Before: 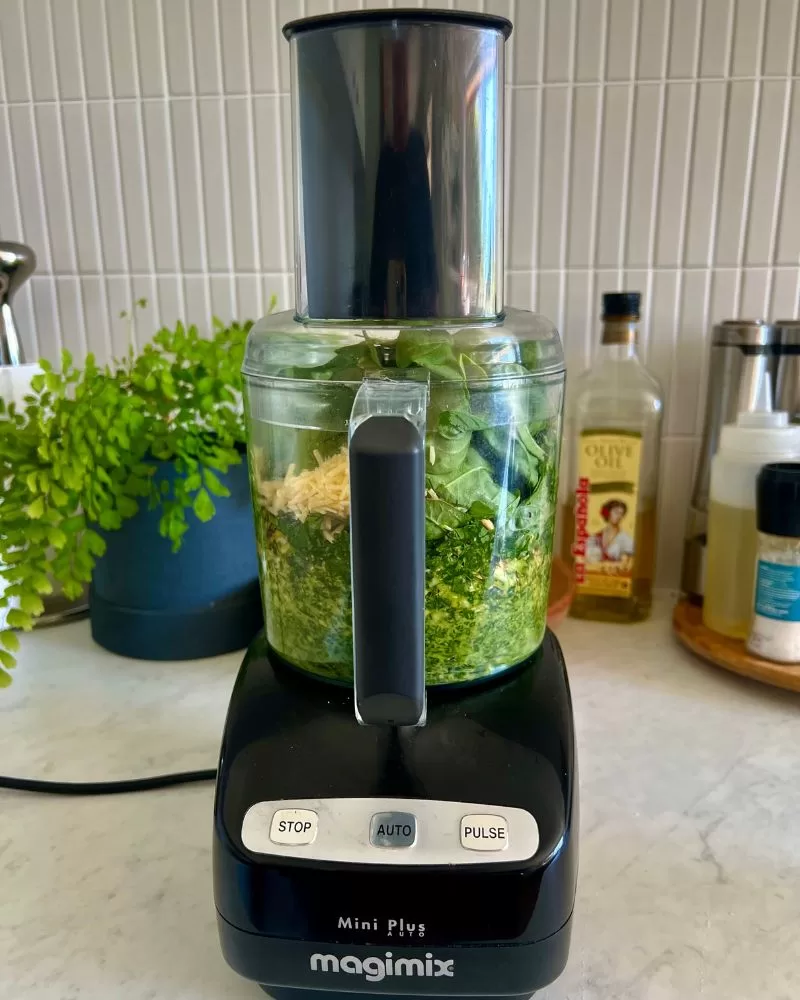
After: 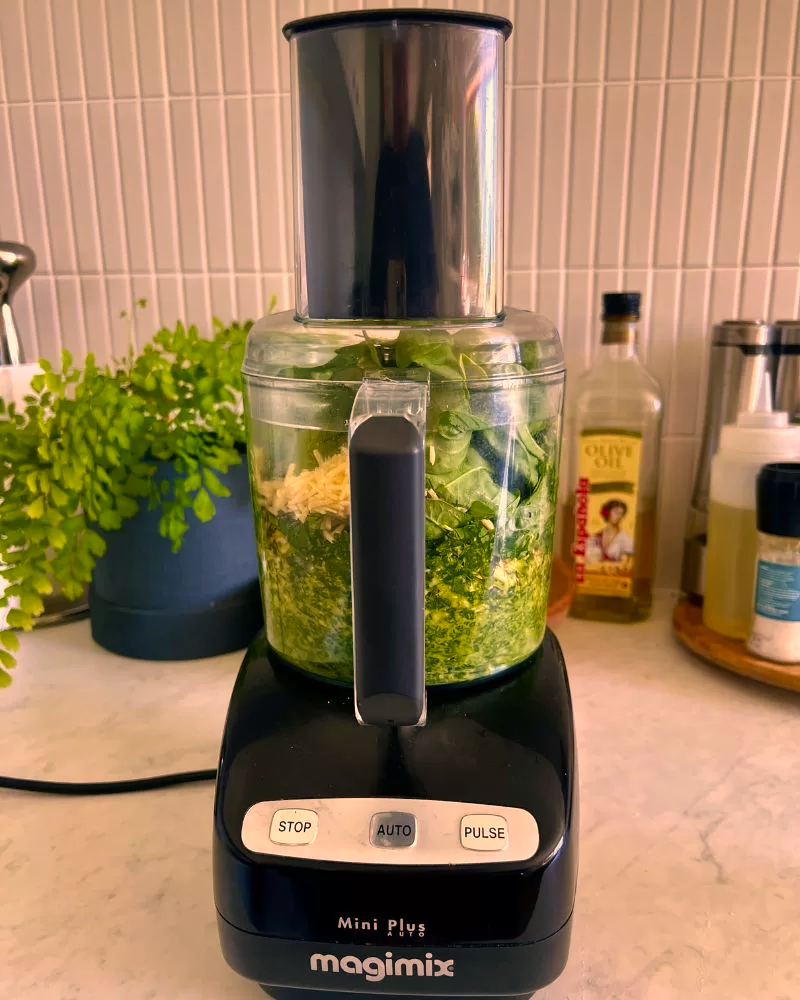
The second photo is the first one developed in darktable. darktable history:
color correction: highlights a* 21.99, highlights b* 21.73
shadows and highlights: shadows -9.32, white point adjustment 1.68, highlights 8.6
